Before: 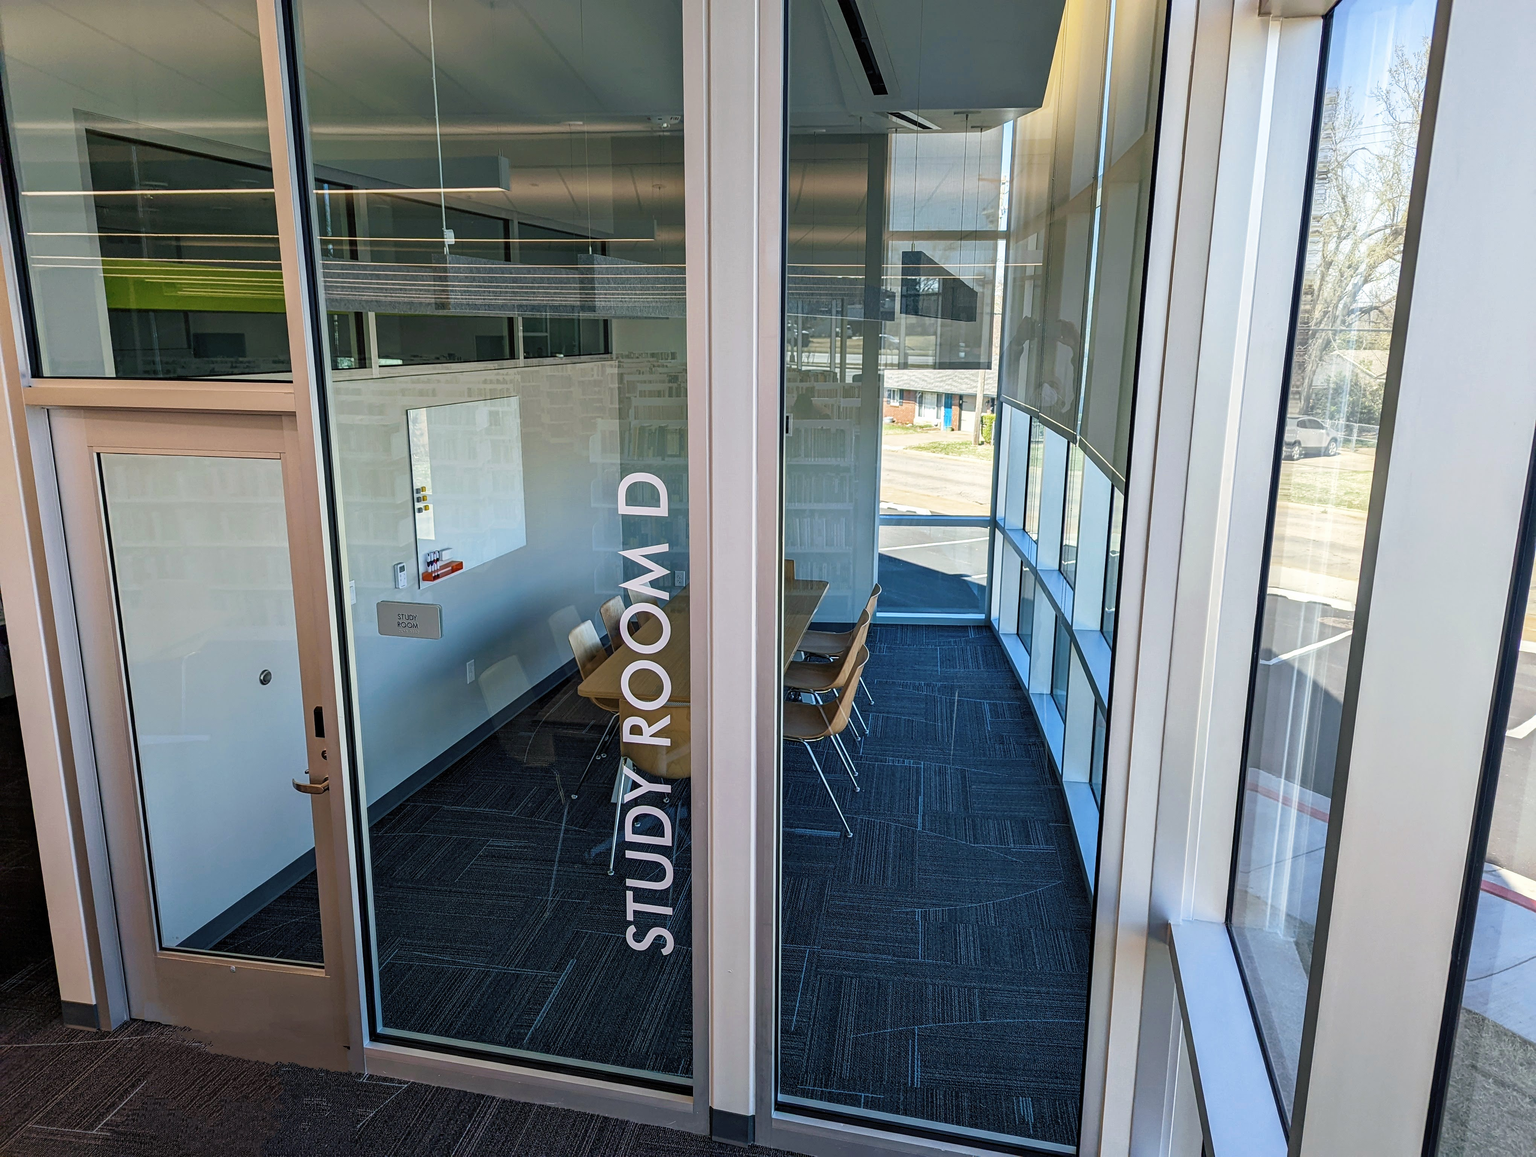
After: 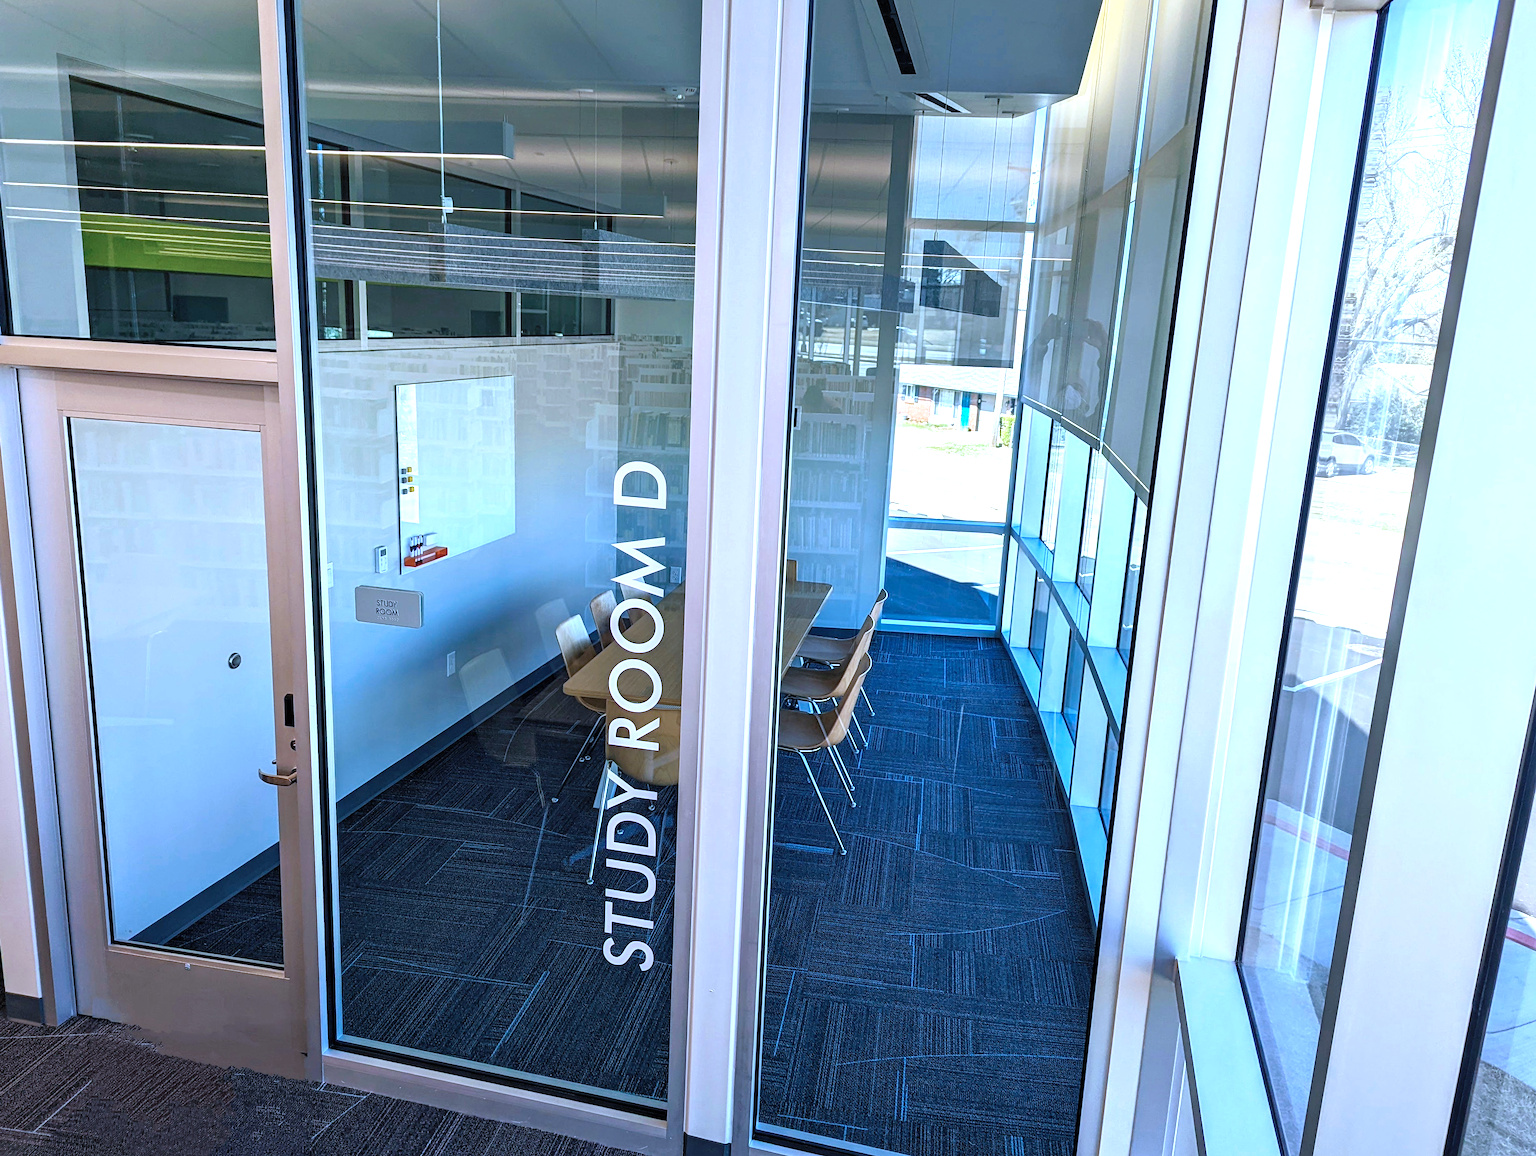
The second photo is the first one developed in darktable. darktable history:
exposure: black level correction 0, exposure 0.7 EV, compensate exposure bias true, compensate highlight preservation false
color calibration: illuminant custom, x 0.39, y 0.392, temperature 3856.94 K
crop and rotate: angle -2.38°
